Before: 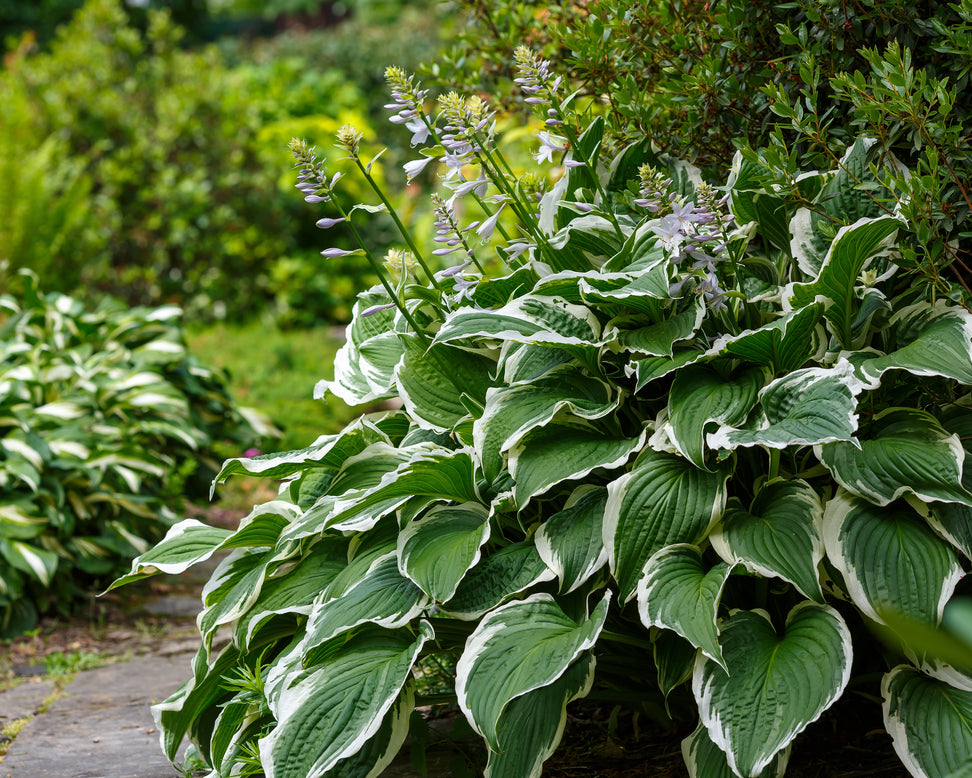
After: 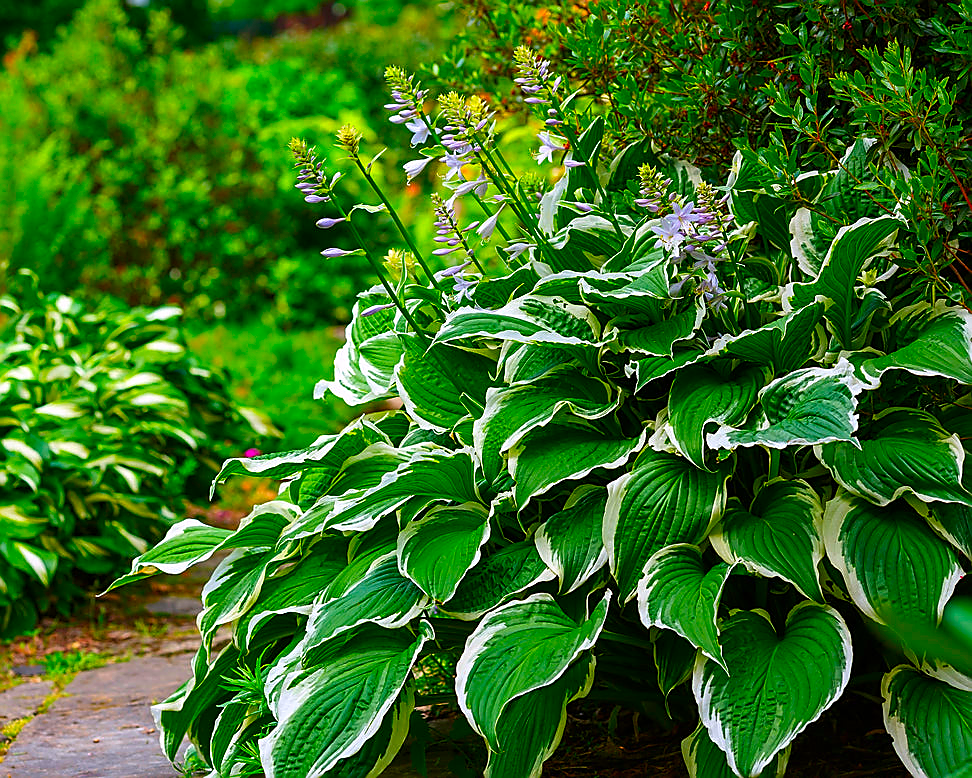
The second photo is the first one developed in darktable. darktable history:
color correction: highlights a* 1.59, highlights b* -1.7, saturation 2.48
white balance: emerald 1
sharpen: radius 1.4, amount 1.25, threshold 0.7
